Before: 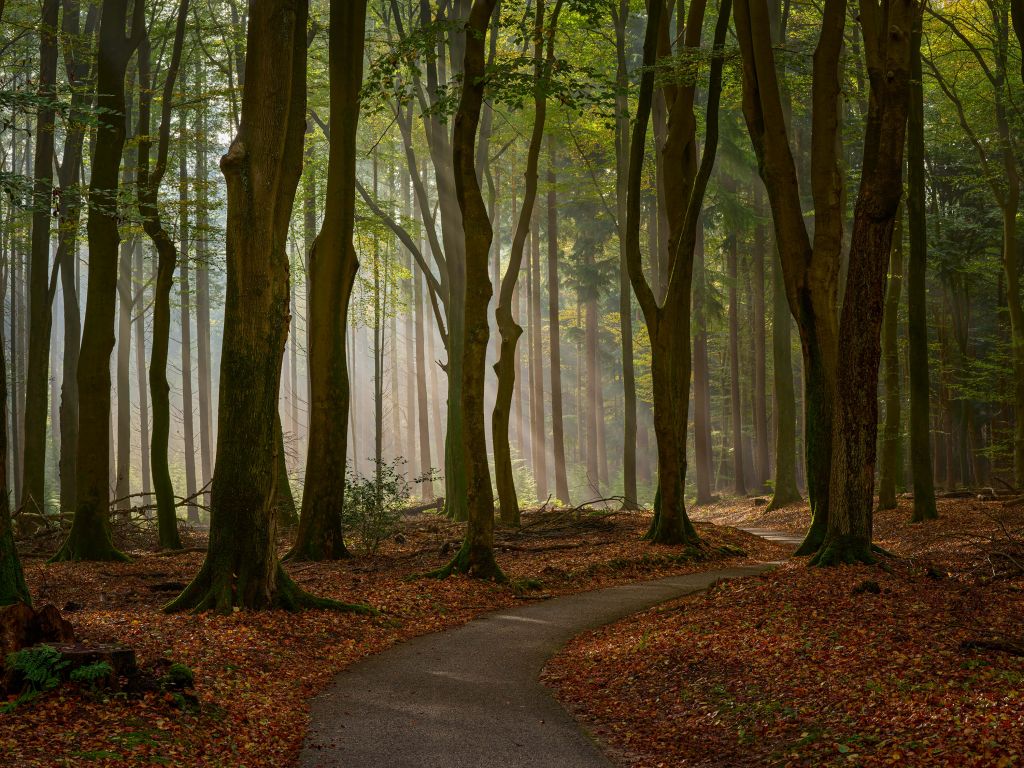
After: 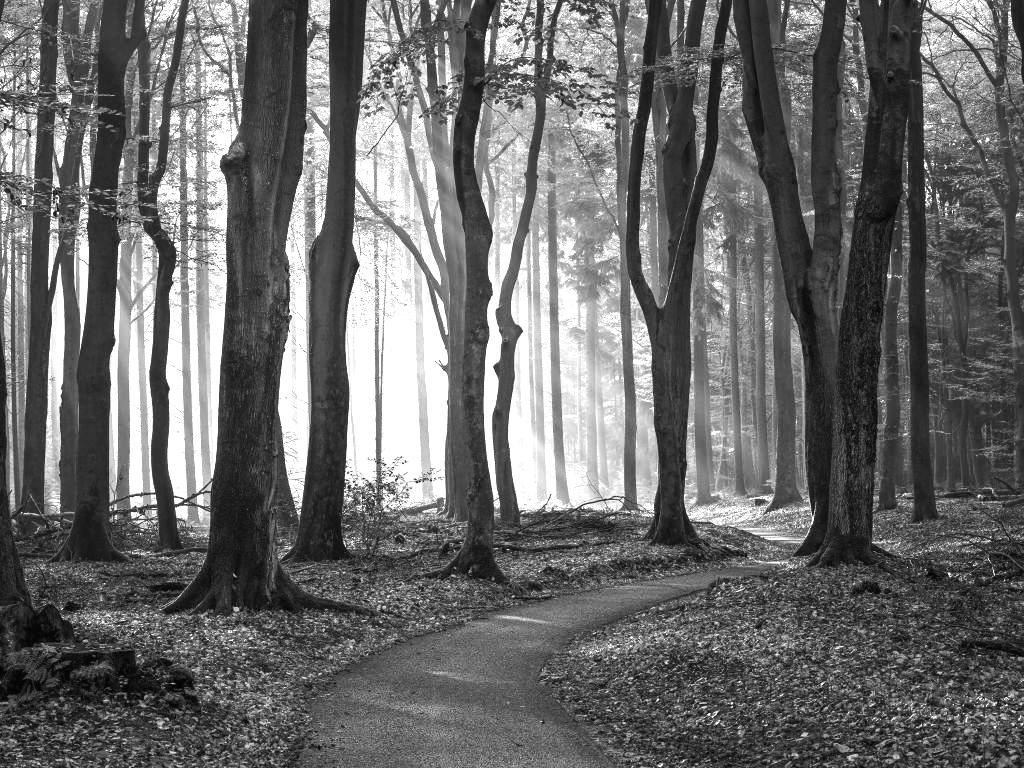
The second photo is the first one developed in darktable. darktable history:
monochrome: on, module defaults
exposure: black level correction 0, exposure 1.55 EV, compensate exposure bias true, compensate highlight preservation false
tone equalizer: -8 EV -0.417 EV, -7 EV -0.389 EV, -6 EV -0.333 EV, -5 EV -0.222 EV, -3 EV 0.222 EV, -2 EV 0.333 EV, -1 EV 0.389 EV, +0 EV 0.417 EV, edges refinement/feathering 500, mask exposure compensation -1.57 EV, preserve details no
